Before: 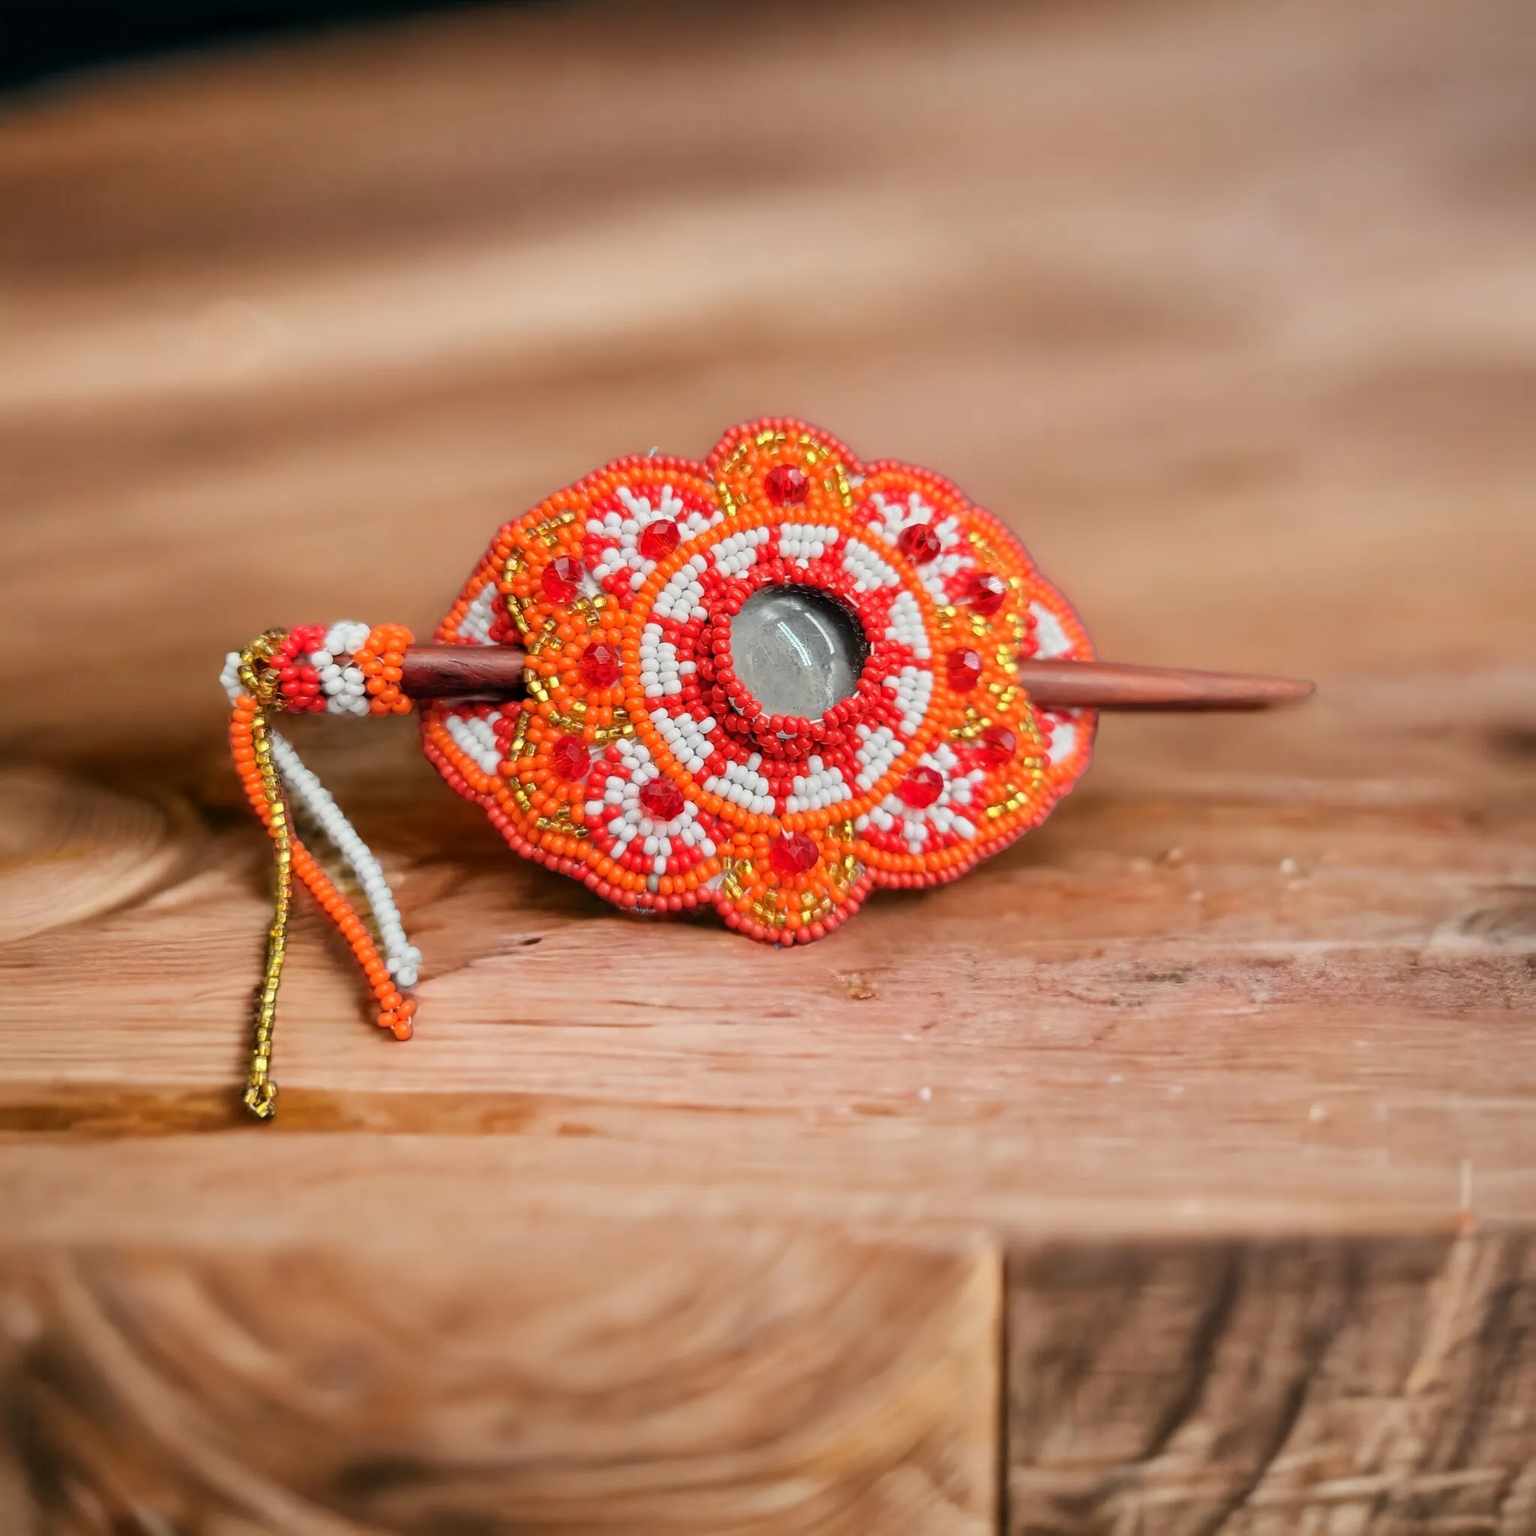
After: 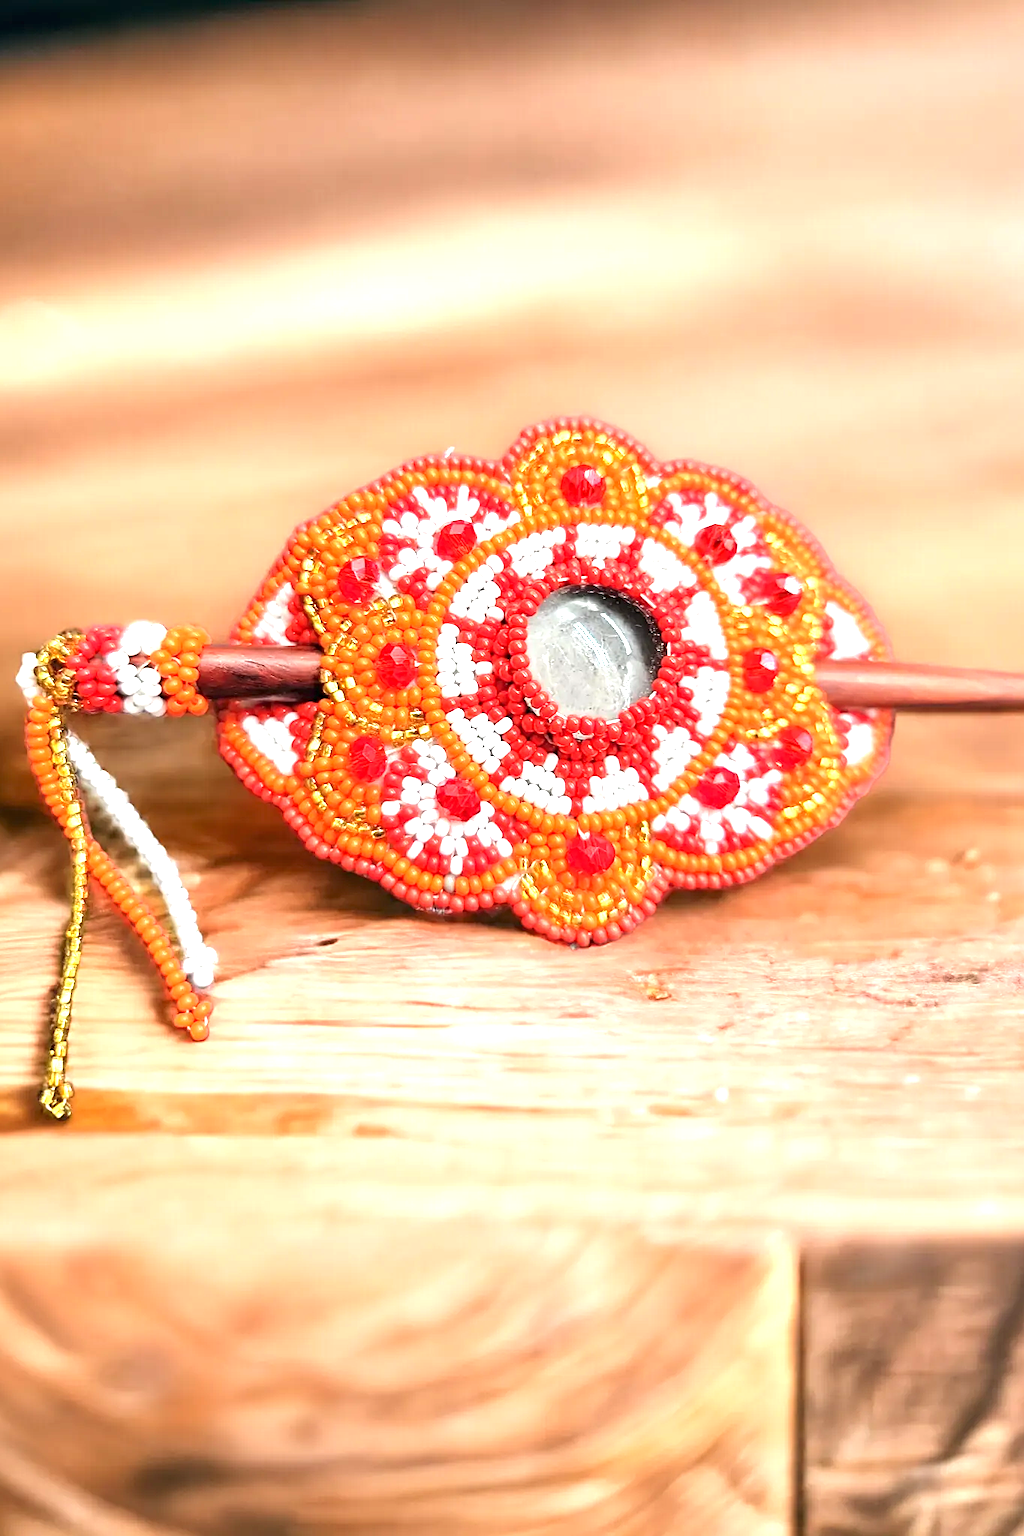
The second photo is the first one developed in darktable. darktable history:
exposure: black level correction 0, exposure 1.364 EV, compensate exposure bias true, compensate highlight preservation false
sharpen: on, module defaults
crop and rotate: left 13.327%, right 20.013%
